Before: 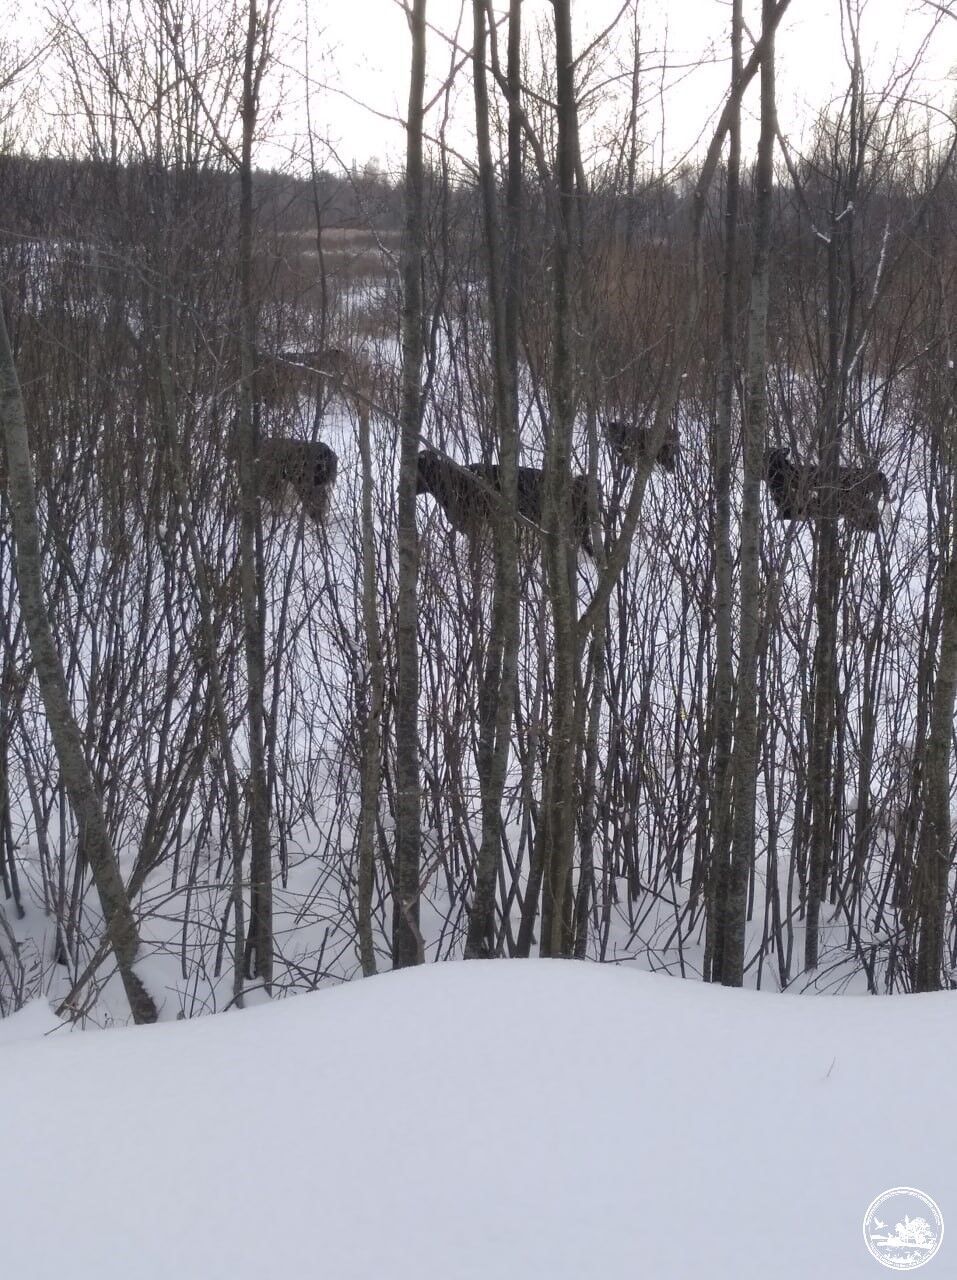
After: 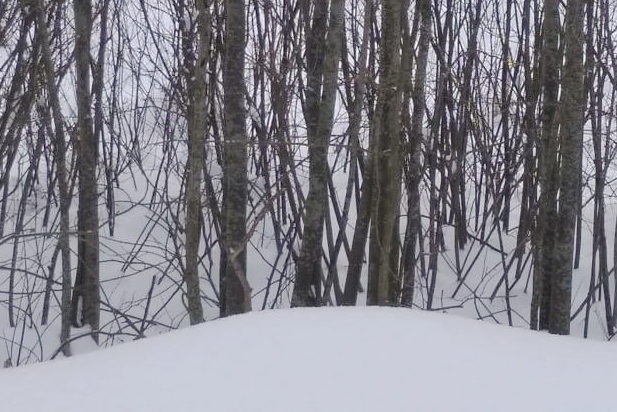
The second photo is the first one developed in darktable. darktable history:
exposure: exposure 0.014 EV, compensate exposure bias true, compensate highlight preservation false
base curve: curves: ch0 [(0, 0) (0.262, 0.32) (0.722, 0.705) (1, 1)], preserve colors none
crop: left 18.177%, top 50.975%, right 17.283%, bottom 16.797%
